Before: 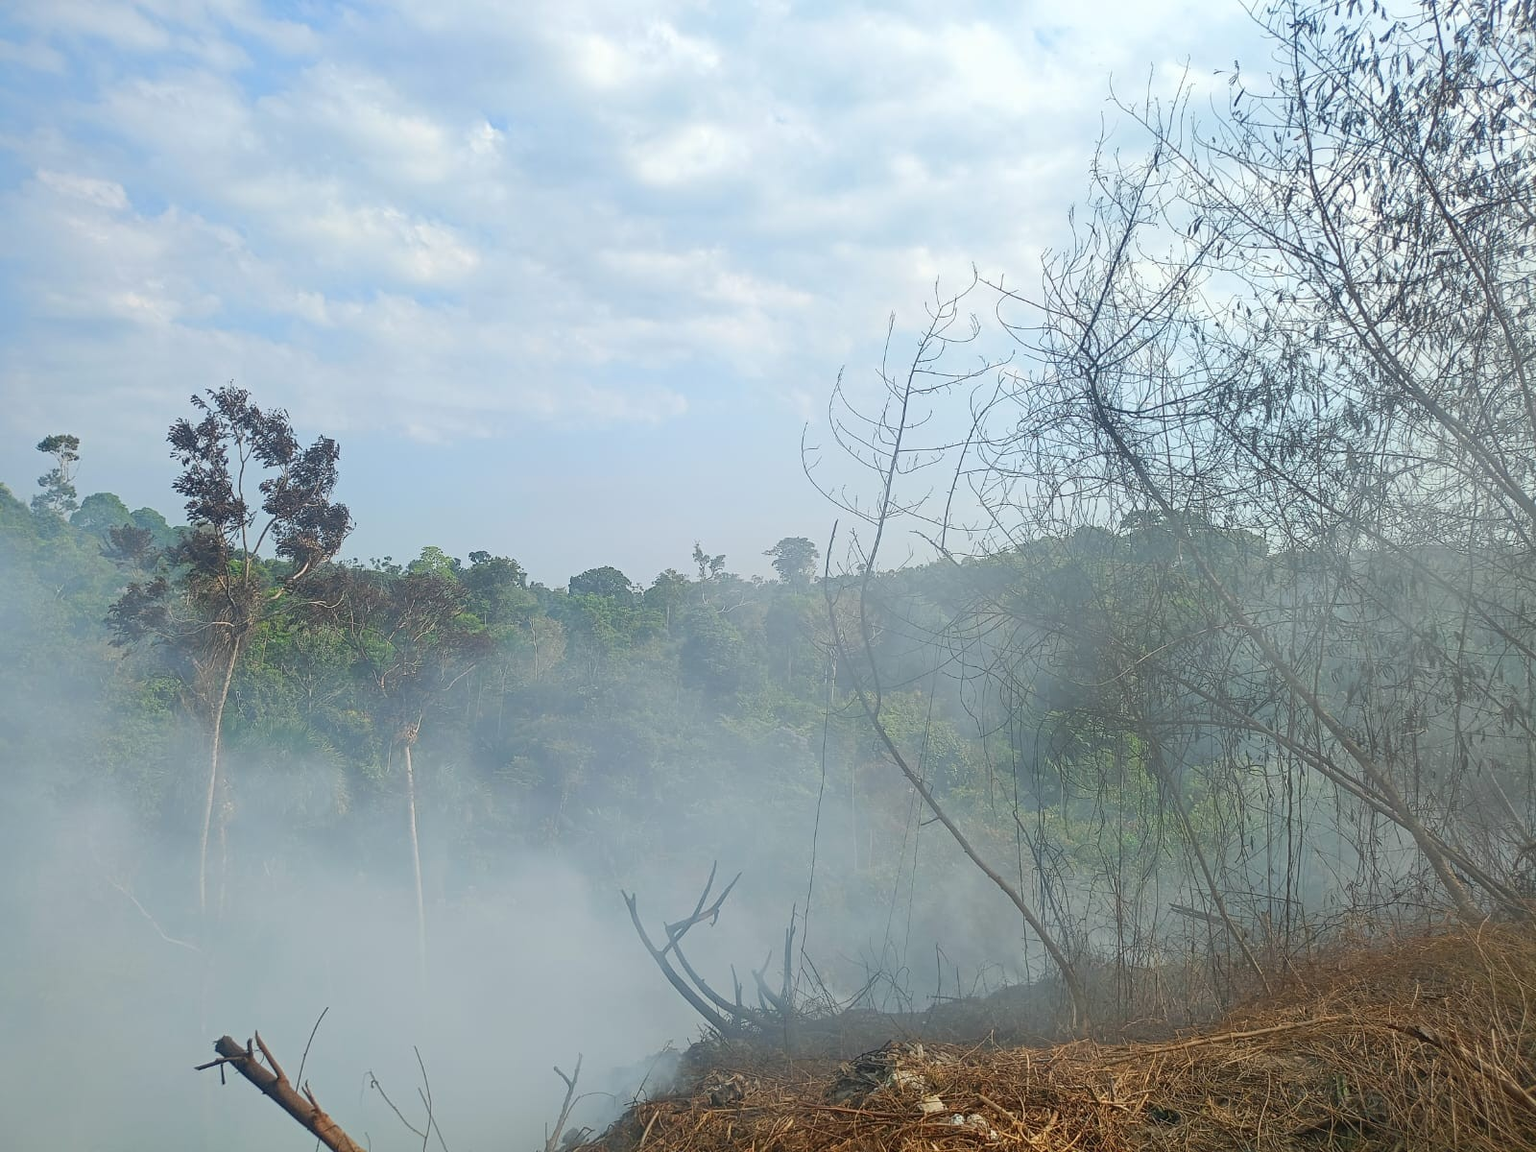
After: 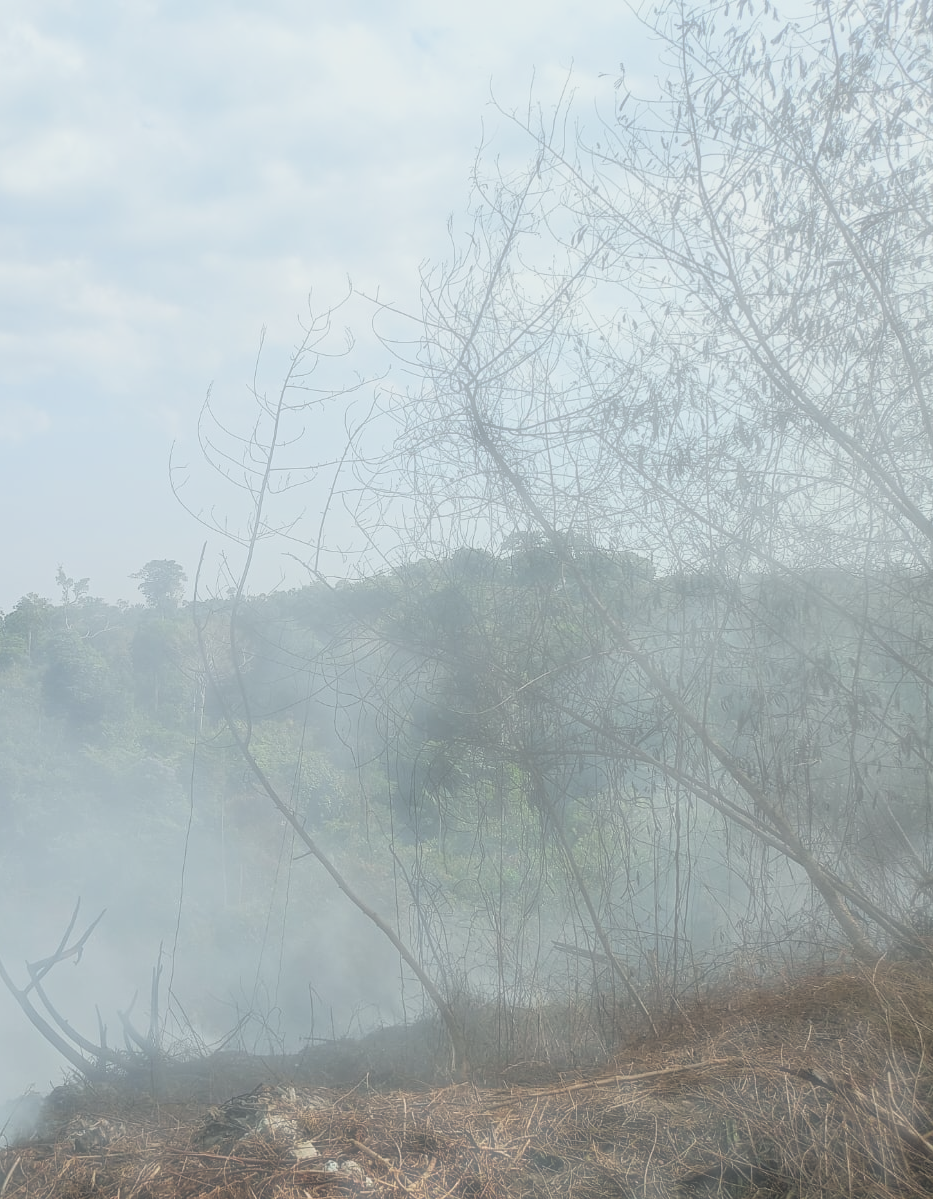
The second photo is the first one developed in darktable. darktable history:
crop: left 41.66%
filmic rgb: black relative exposure -3.93 EV, white relative exposure 3.17 EV, hardness 2.87
haze removal: strength -0.894, distance 0.229, compatibility mode true, adaptive false
